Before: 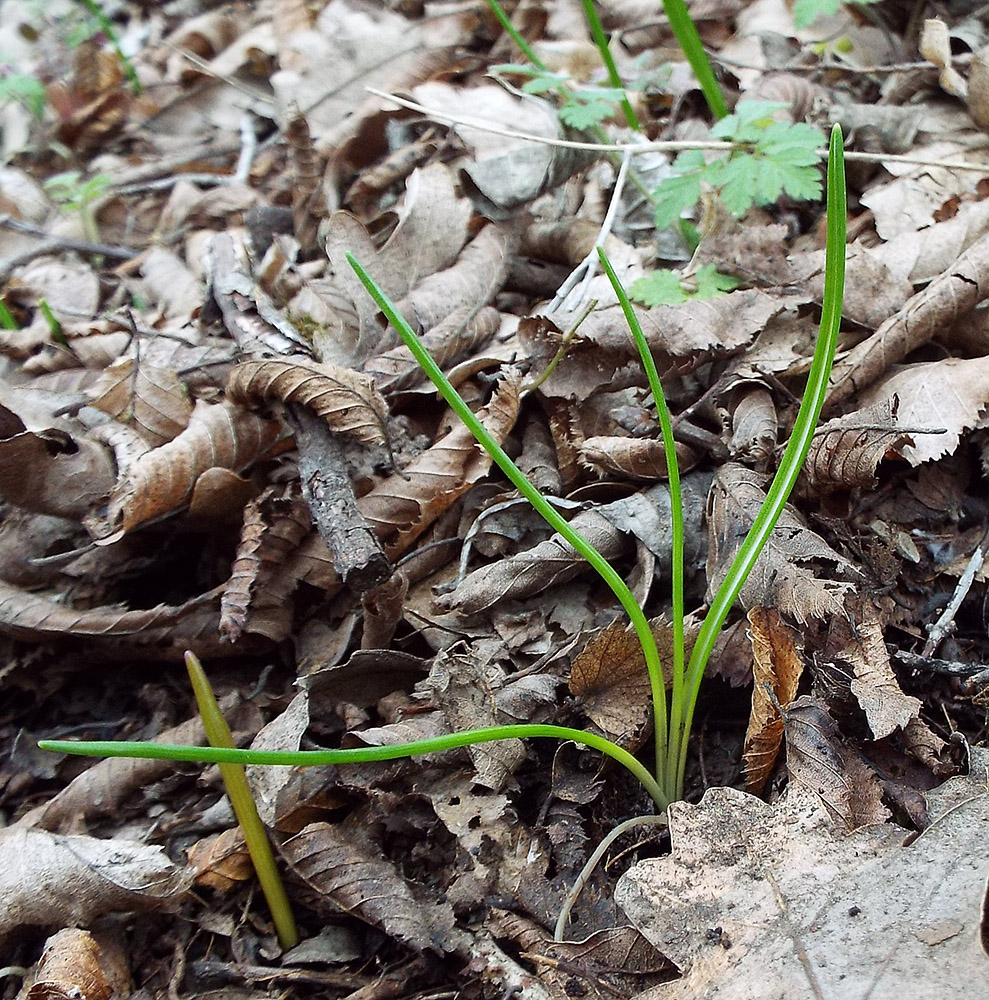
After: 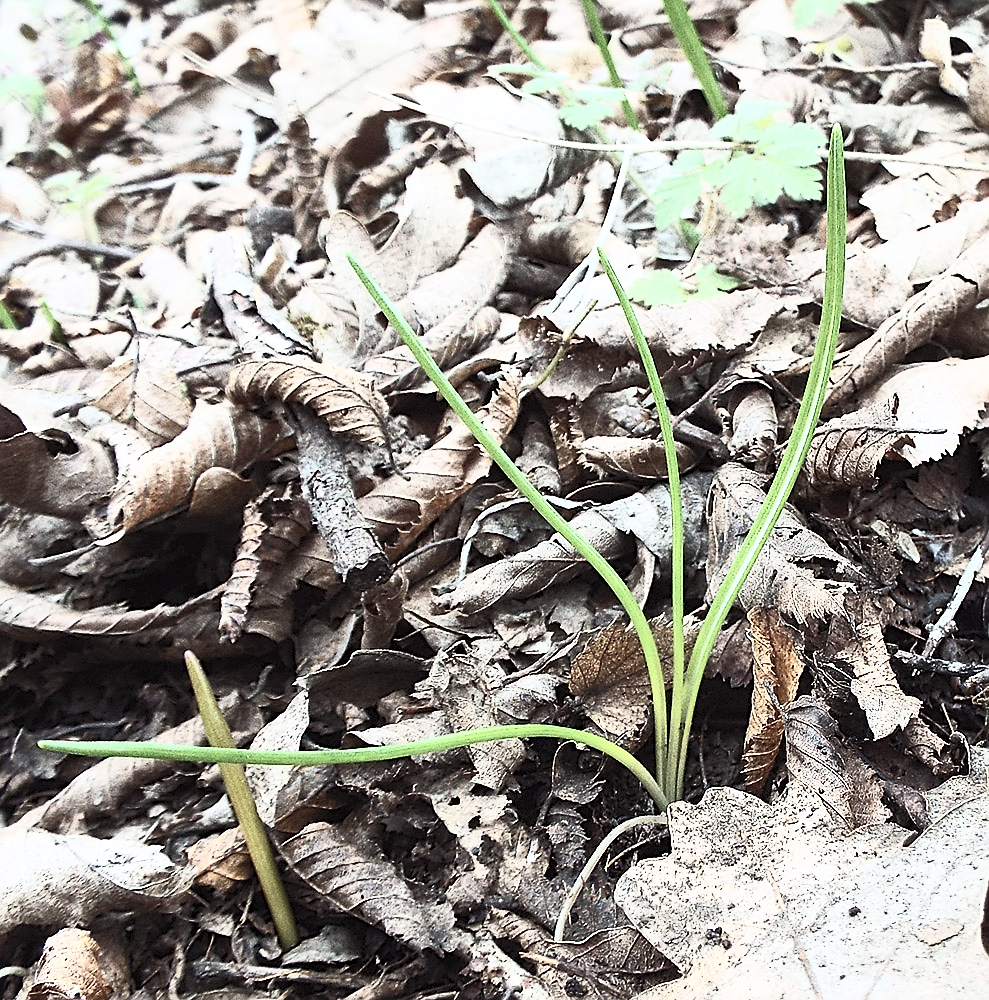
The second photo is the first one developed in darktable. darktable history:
contrast brightness saturation: contrast 0.588, brightness 0.578, saturation -0.339
sharpen: on, module defaults
shadows and highlights: shadows 3.77, highlights -18.57, soften with gaussian
